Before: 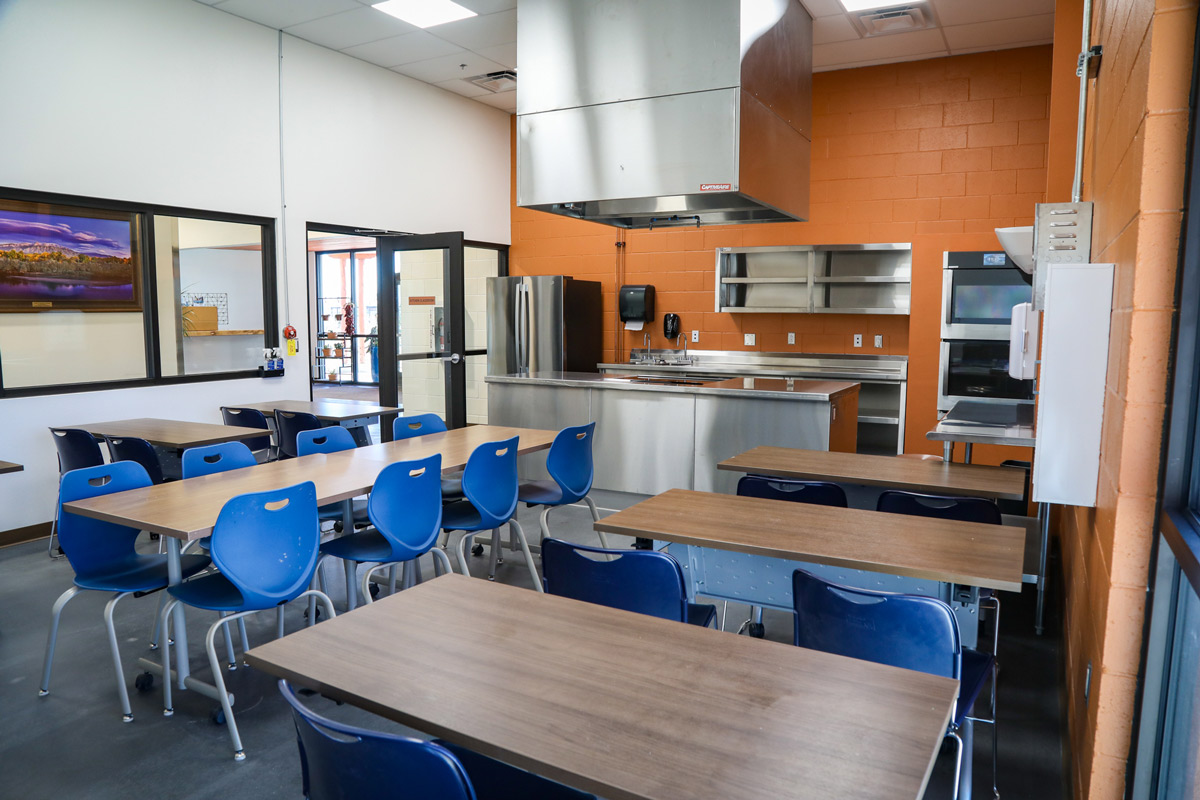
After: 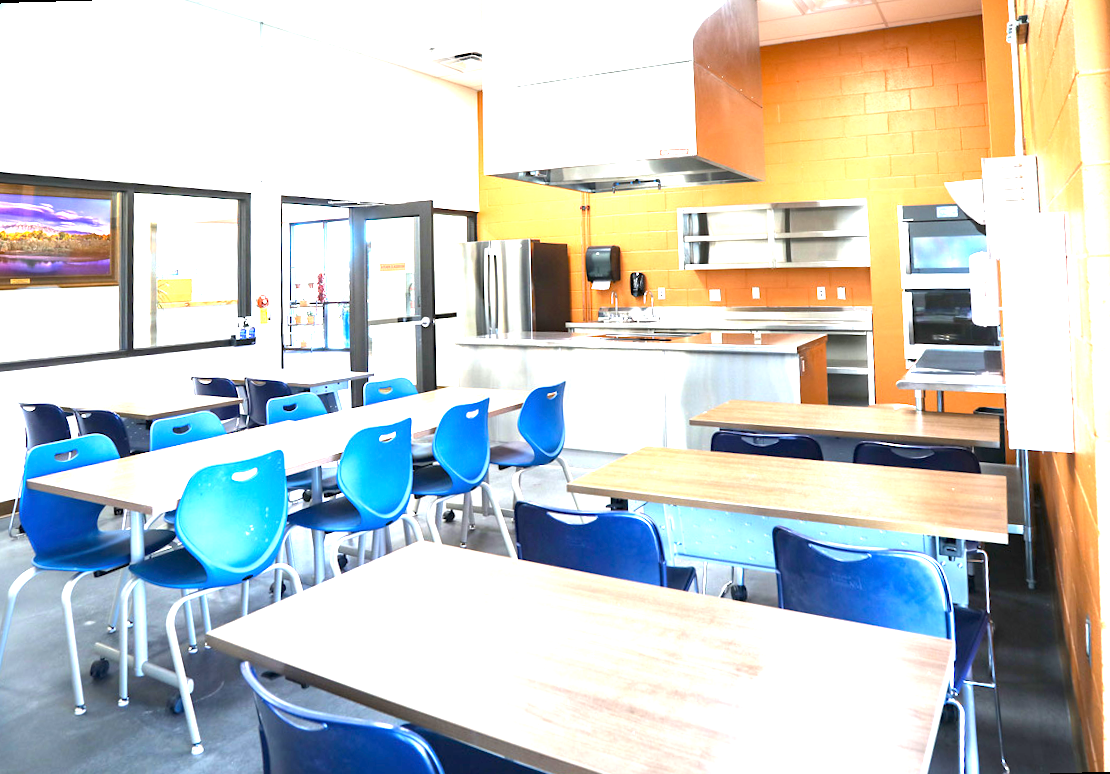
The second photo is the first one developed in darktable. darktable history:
white balance: red 0.986, blue 1.01
rotate and perspective: rotation -1.68°, lens shift (vertical) -0.146, crop left 0.049, crop right 0.912, crop top 0.032, crop bottom 0.96
exposure: exposure 2.25 EV, compensate highlight preservation false
